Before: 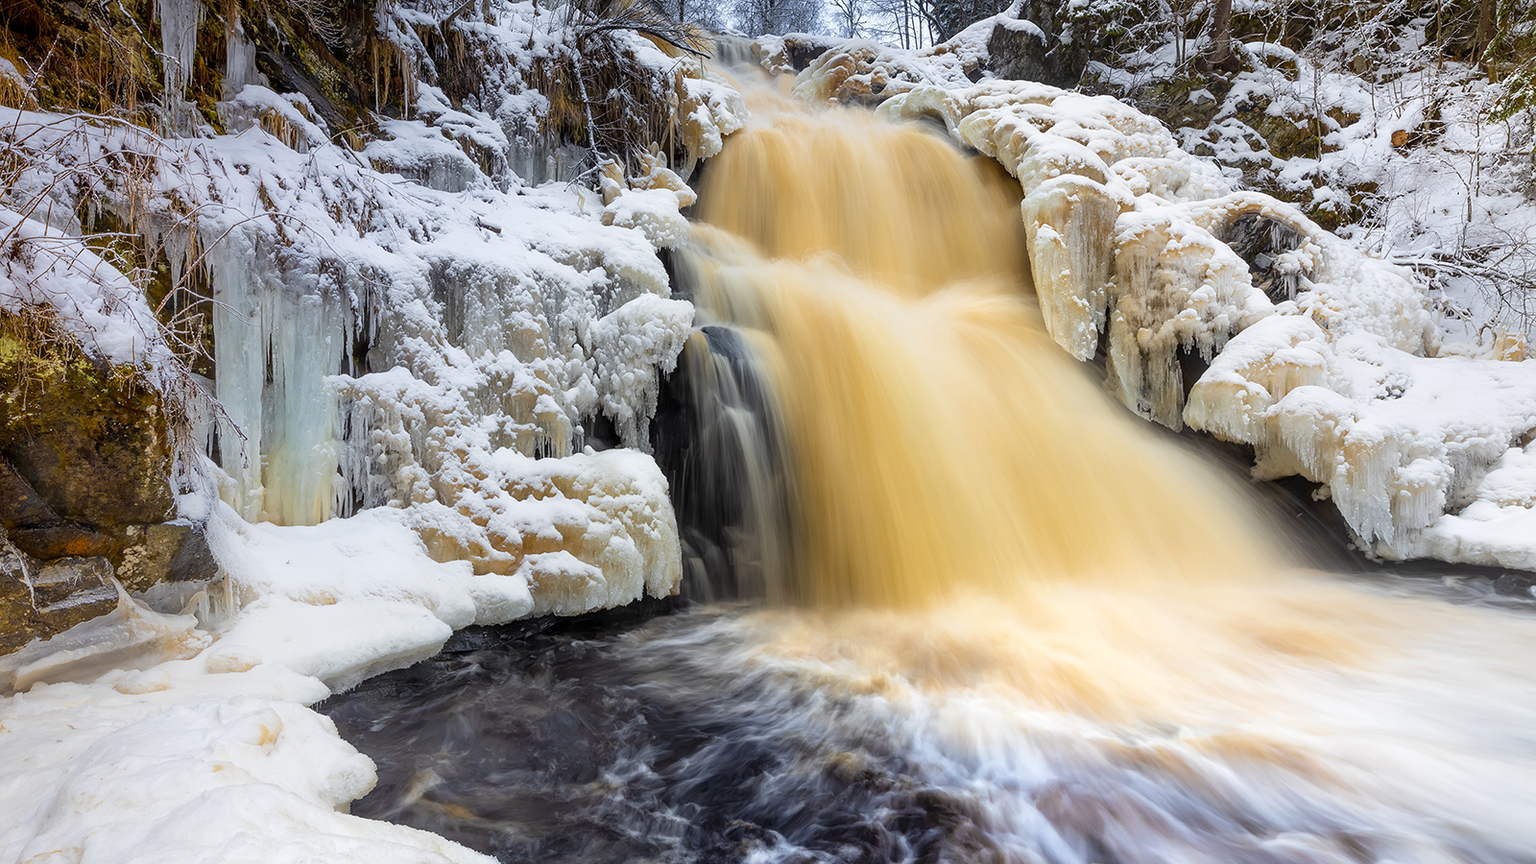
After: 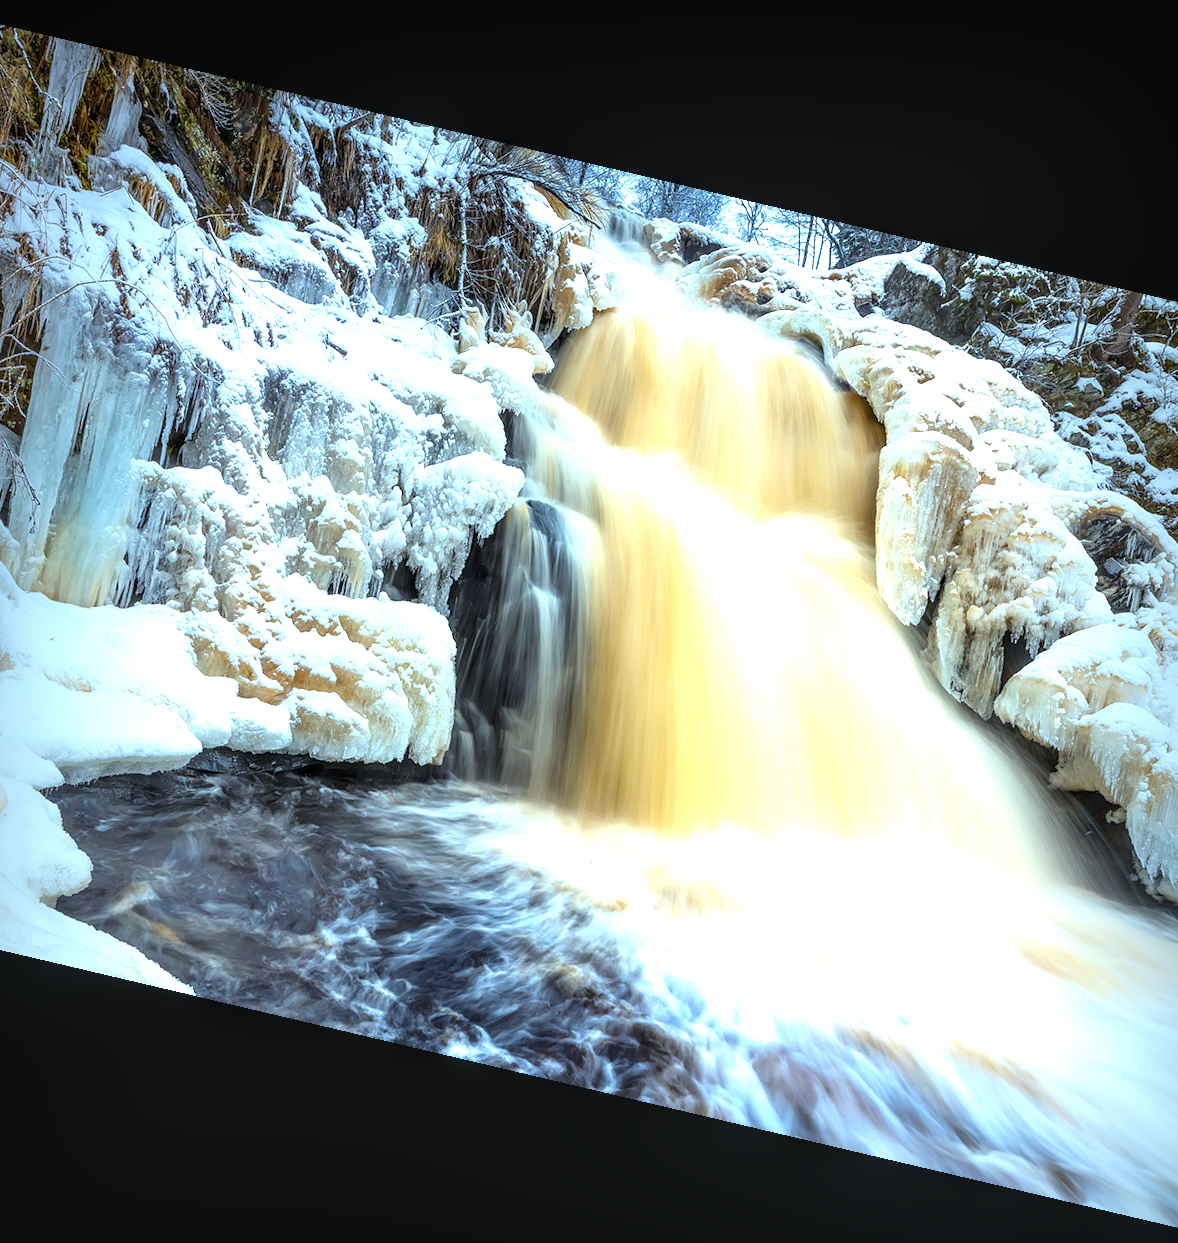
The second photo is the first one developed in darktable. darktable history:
rotate and perspective: rotation 13.27°, automatic cropping off
crop and rotate: left 17.732%, right 15.423%
local contrast: on, module defaults
exposure: exposure 1.25 EV, compensate exposure bias true, compensate highlight preservation false
vignetting: fall-off start 53.2%, brightness -0.594, saturation 0, automatic ratio true, width/height ratio 1.313, shape 0.22, unbound false
color correction: highlights a* -11.71, highlights b* -15.58
